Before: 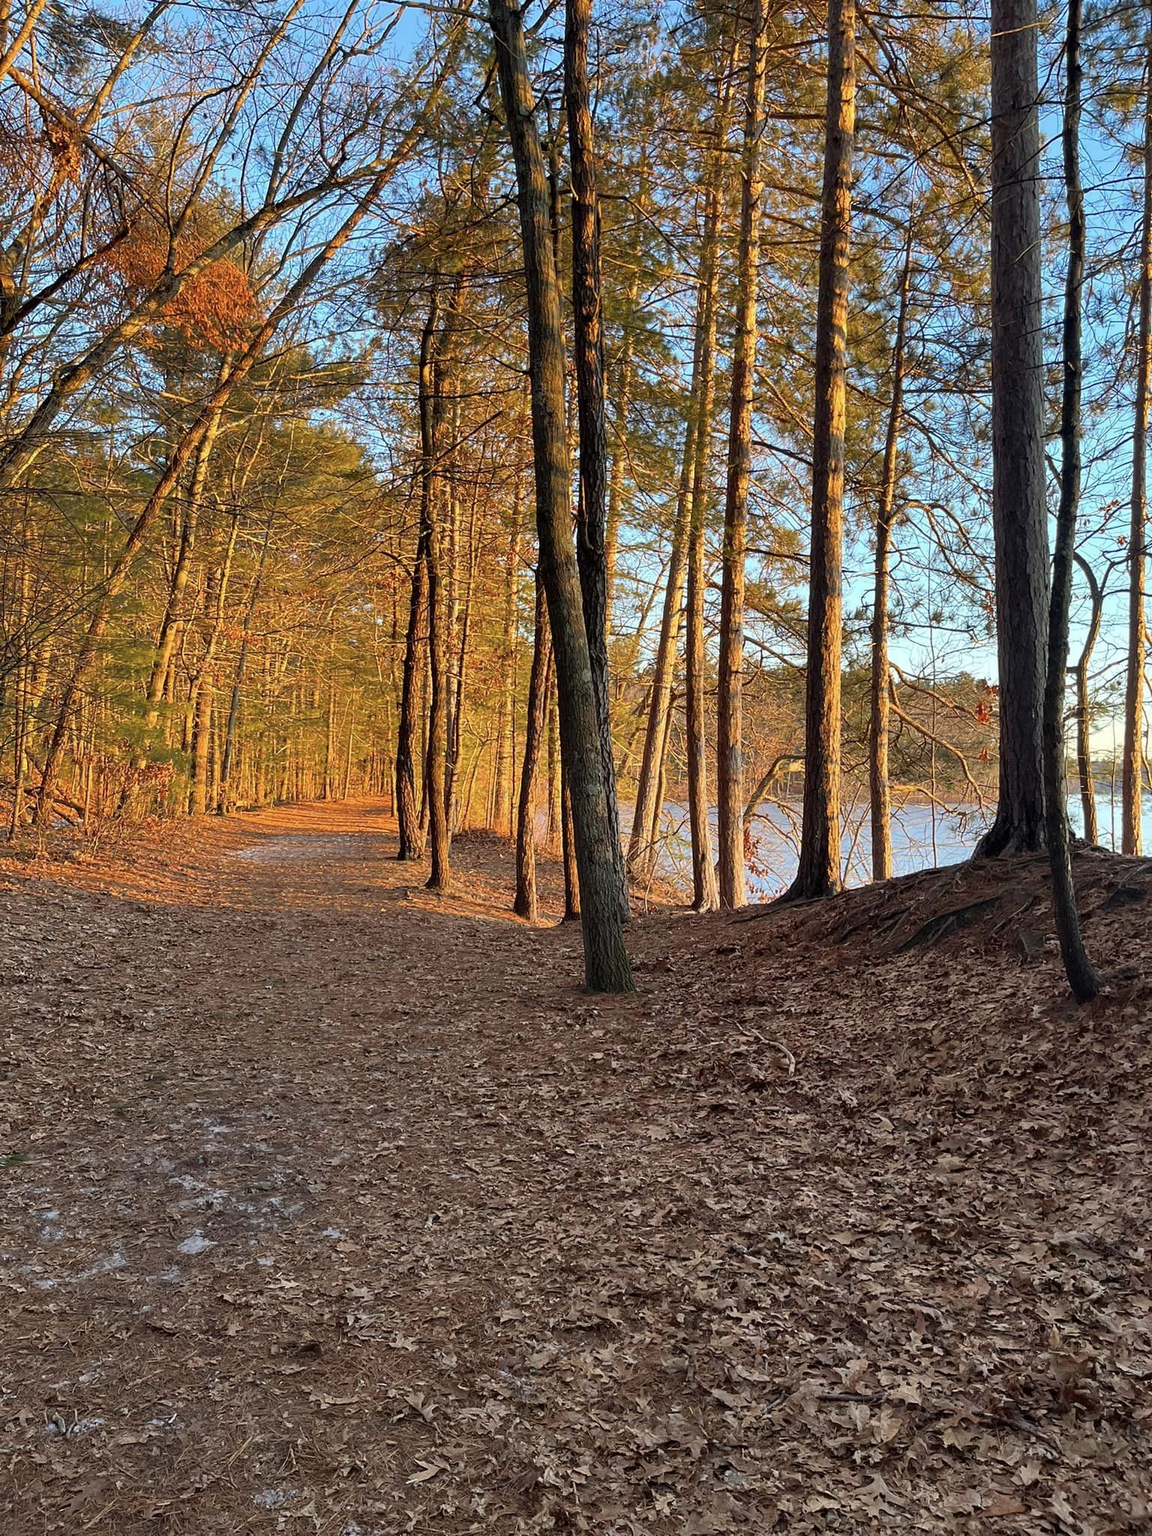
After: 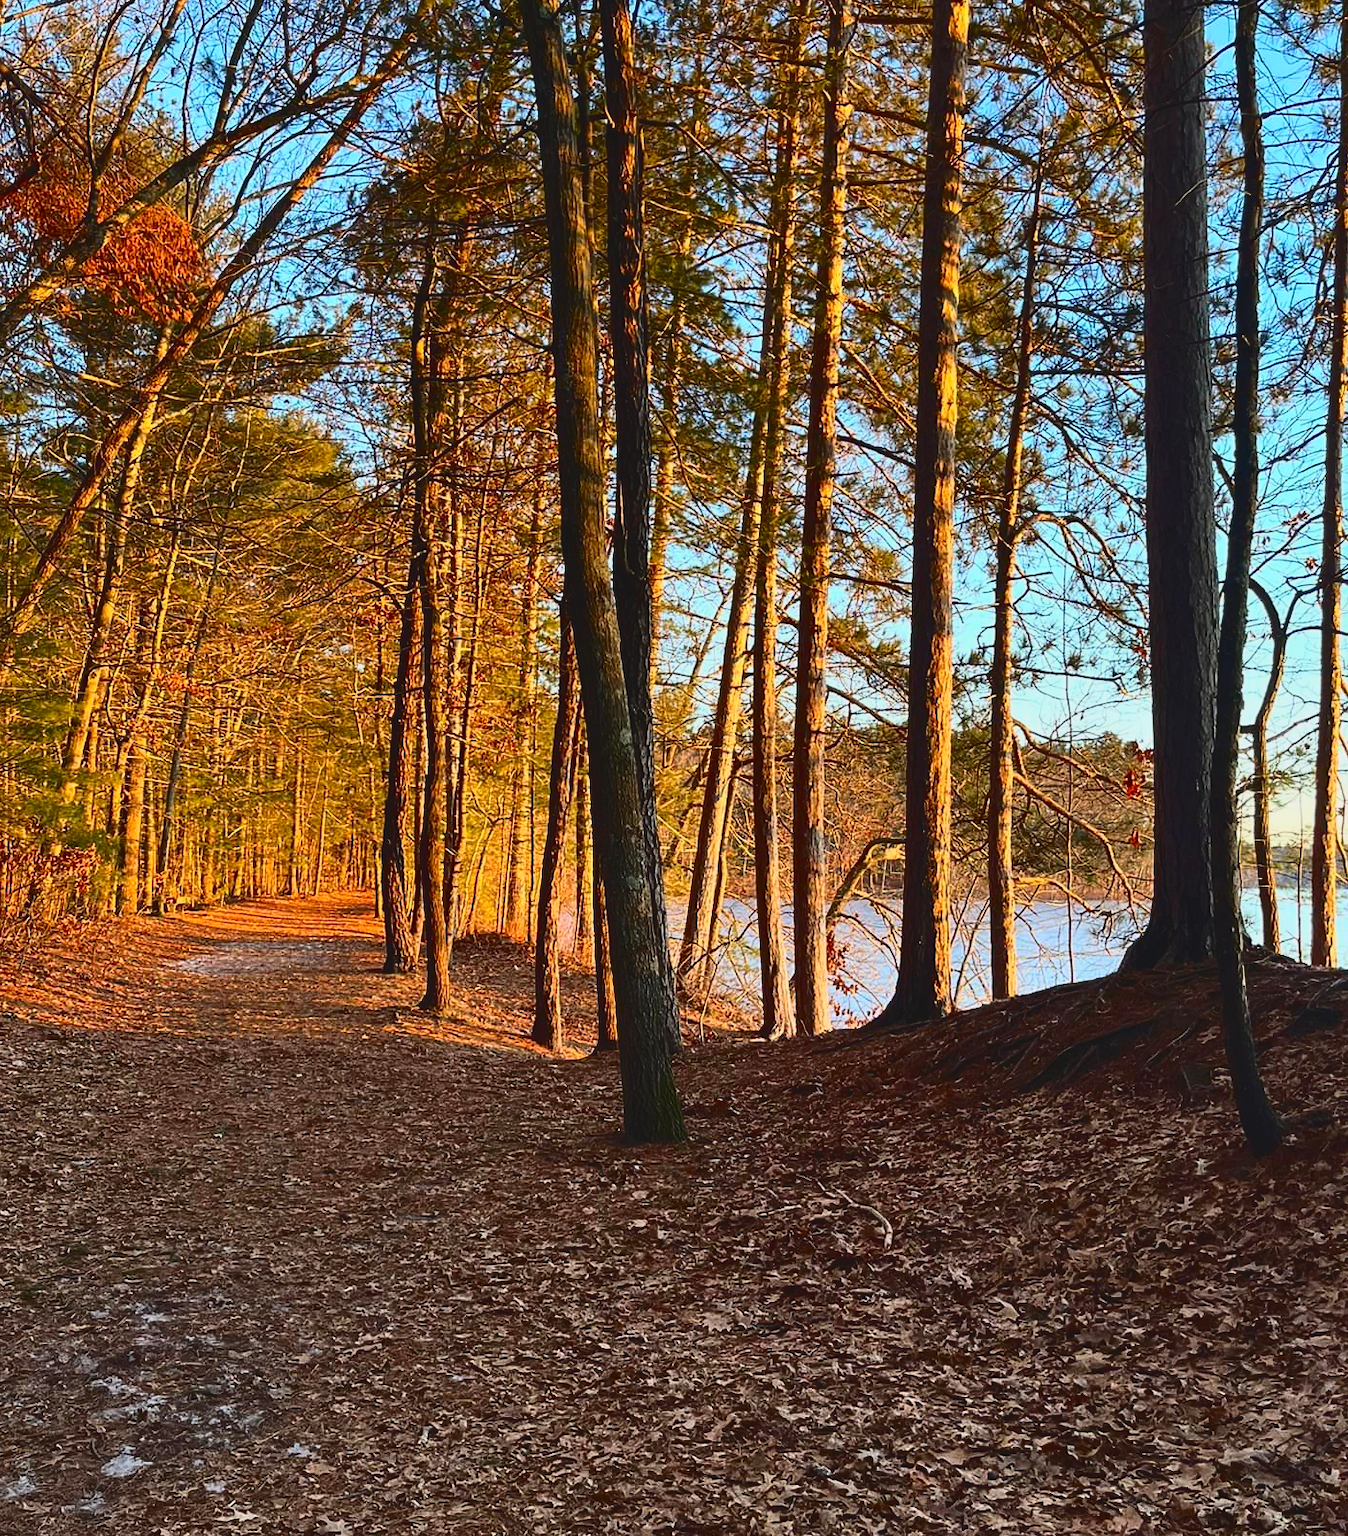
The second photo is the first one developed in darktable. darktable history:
contrast brightness saturation: contrast 0.15, brightness -0.006, saturation 0.105
crop: left 8.535%, top 6.544%, bottom 15.342%
tone equalizer: on, module defaults
tone curve: curves: ch0 [(0, 0.072) (0.249, 0.176) (0.518, 0.489) (0.832, 0.854) (1, 0.948)], color space Lab, independent channels, preserve colors none
